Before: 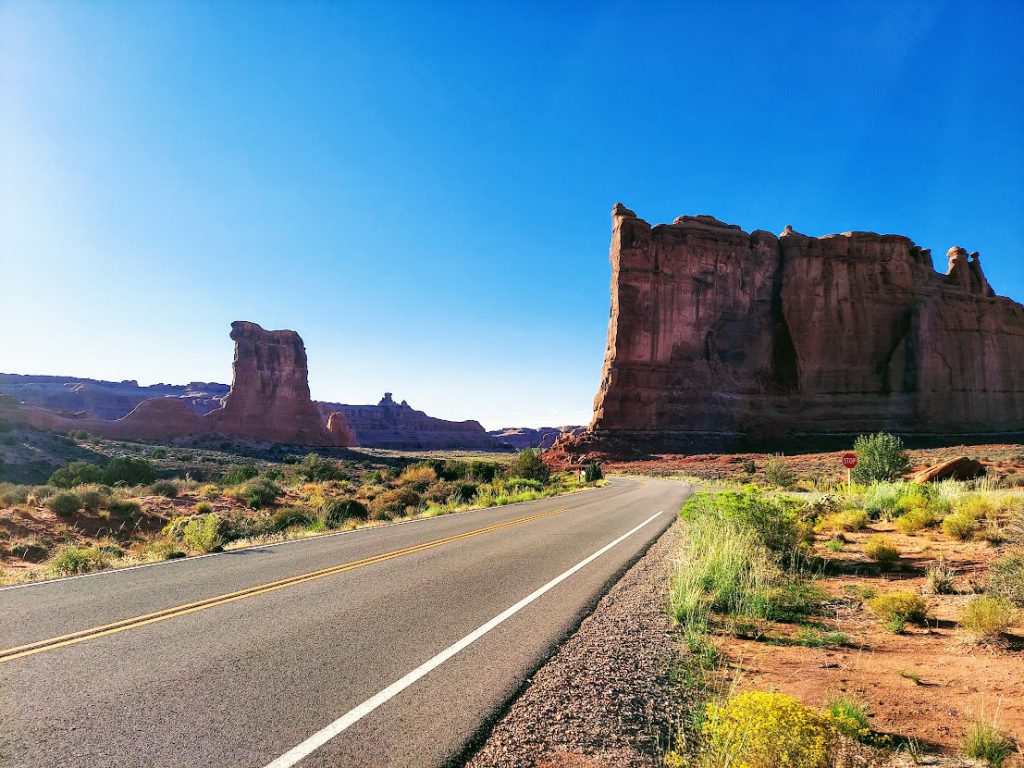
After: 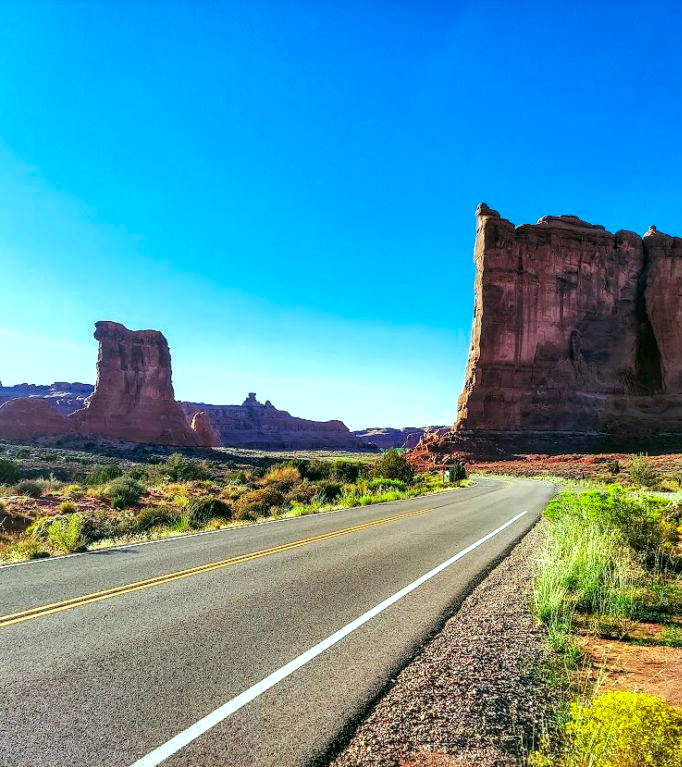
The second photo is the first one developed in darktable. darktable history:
local contrast: on, module defaults
crop and rotate: left 13.35%, right 20.011%
shadows and highlights: low approximation 0.01, soften with gaussian
color balance rgb: highlights gain › luminance 15.377%, highlights gain › chroma 3.886%, highlights gain › hue 211.8°, perceptual saturation grading › global saturation 10.295%, global vibrance 20%
